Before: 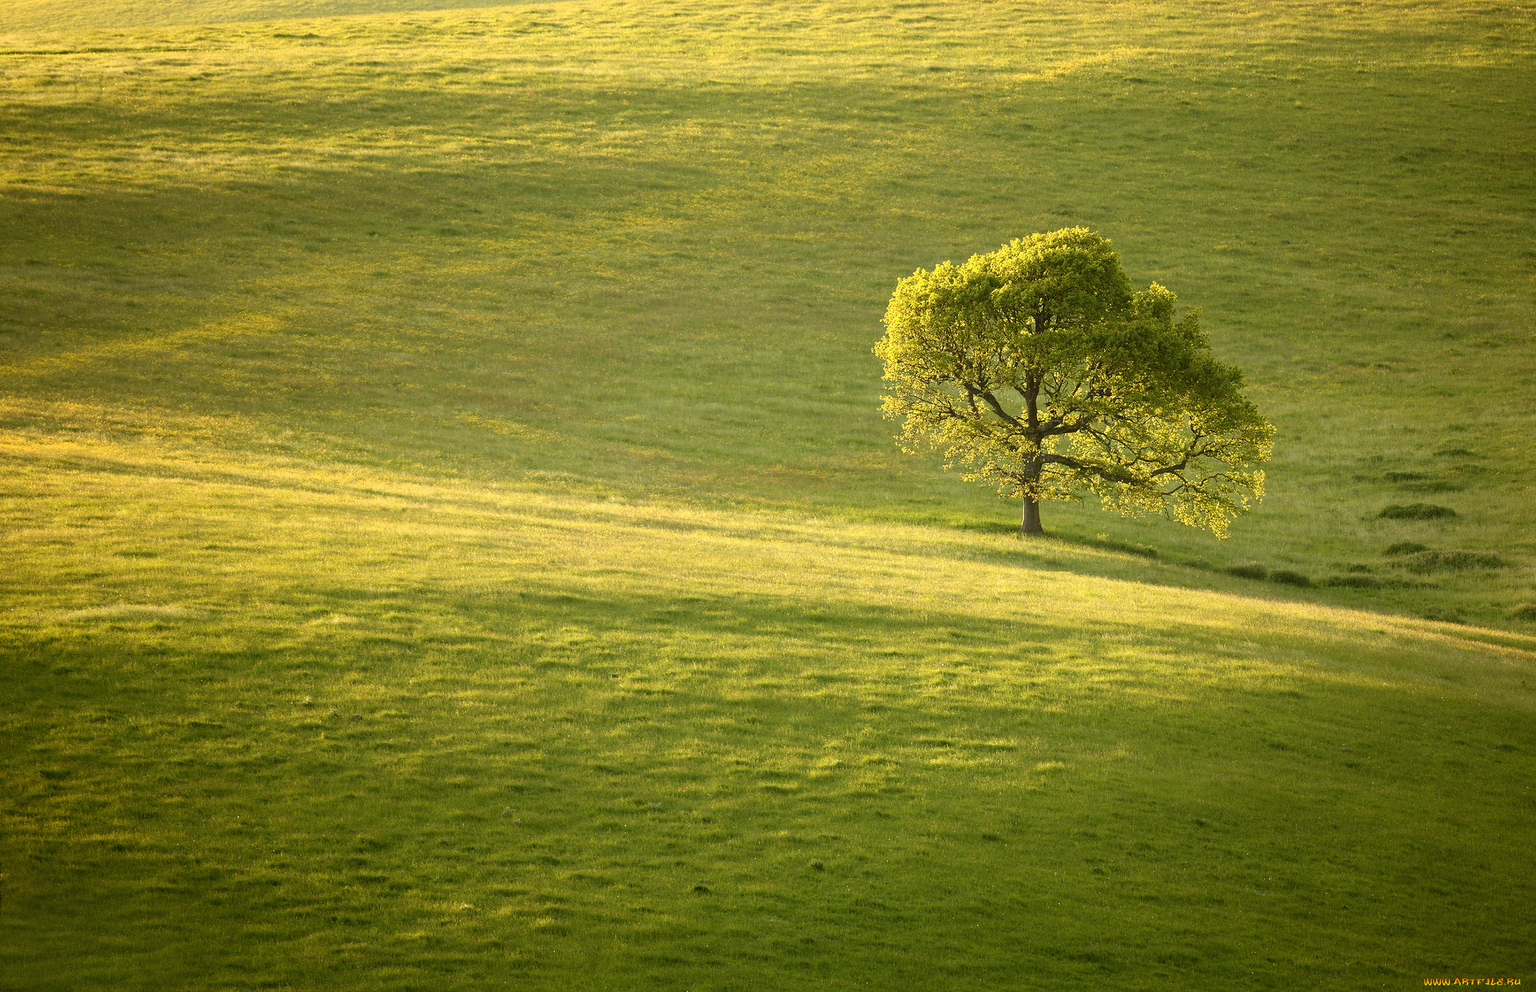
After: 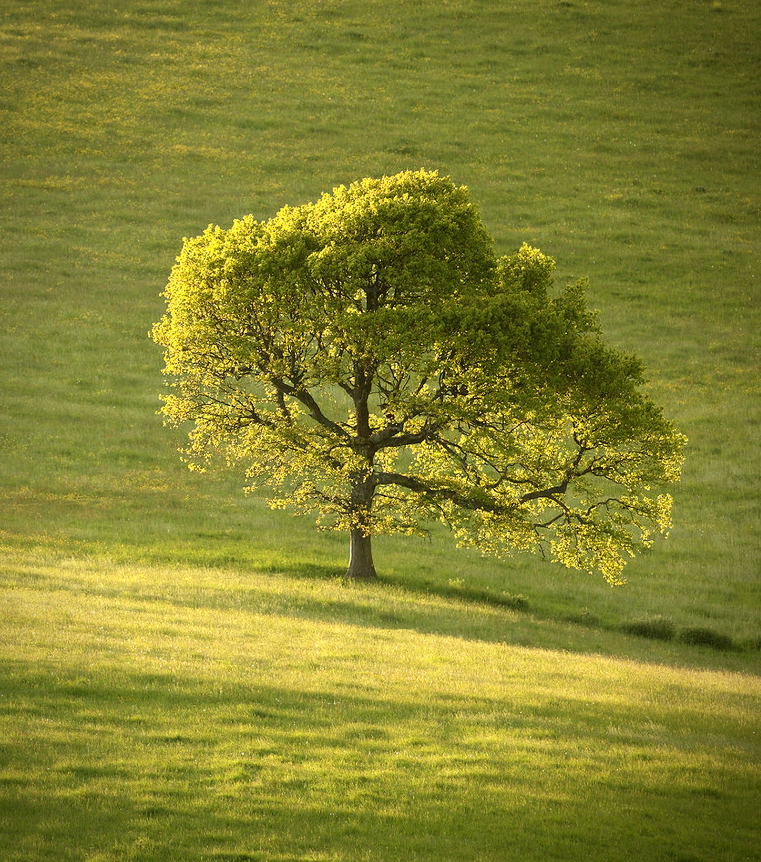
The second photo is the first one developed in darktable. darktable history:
vignetting: saturation -0.003, automatic ratio true
crop and rotate: left 49.557%, top 10.086%, right 13.277%, bottom 24.725%
